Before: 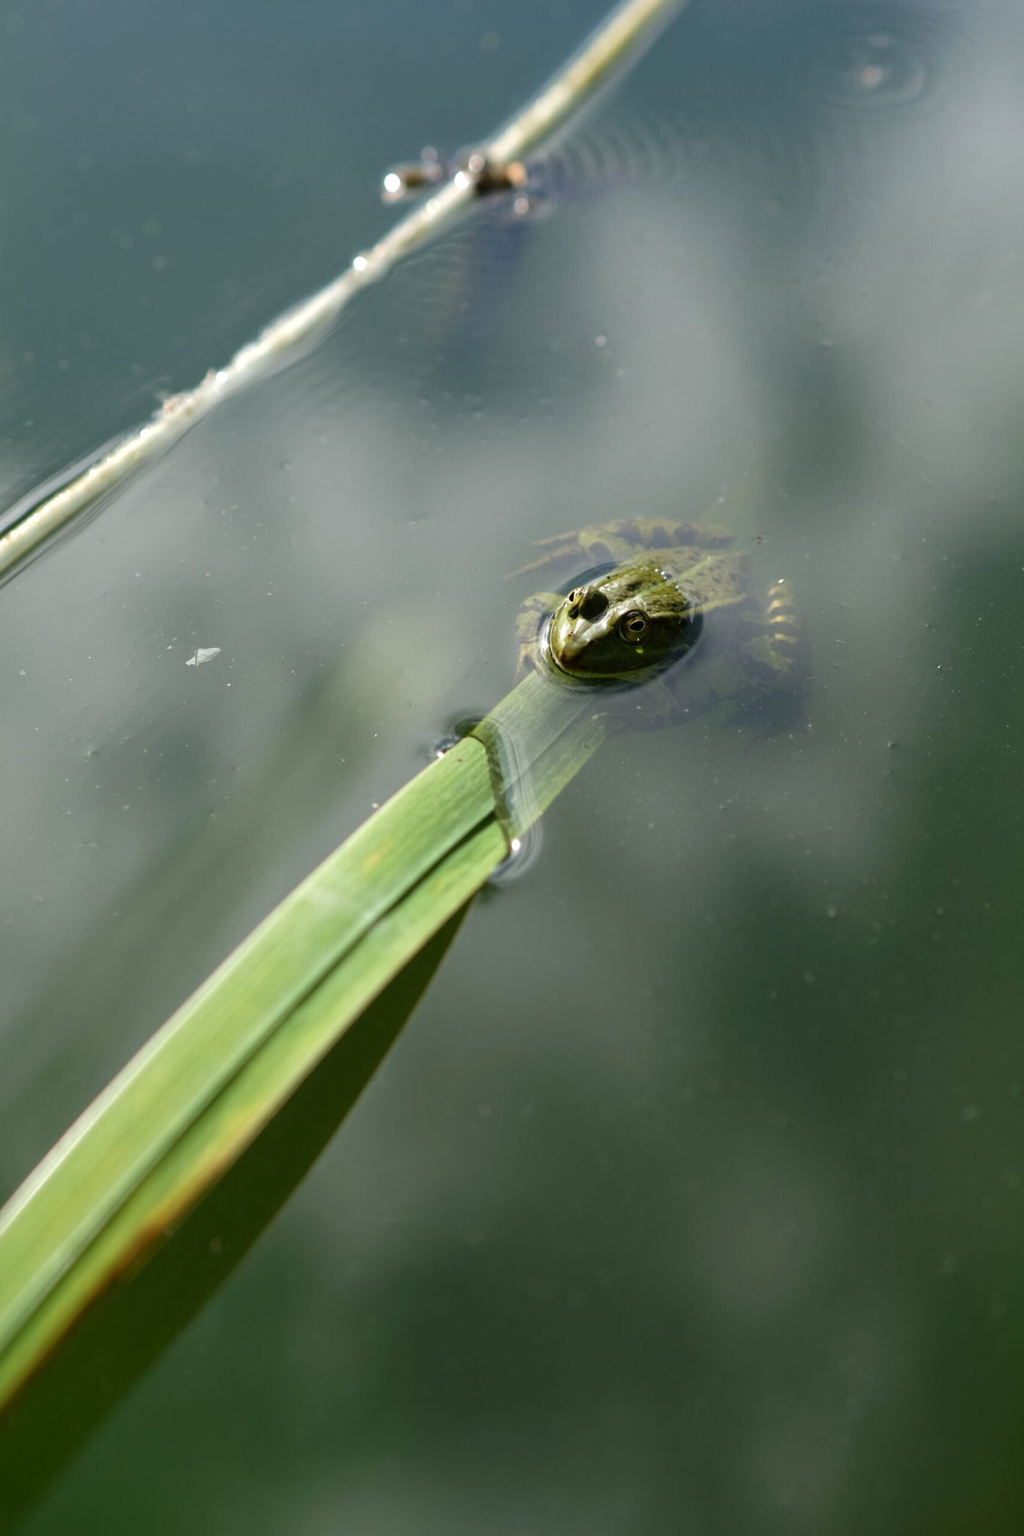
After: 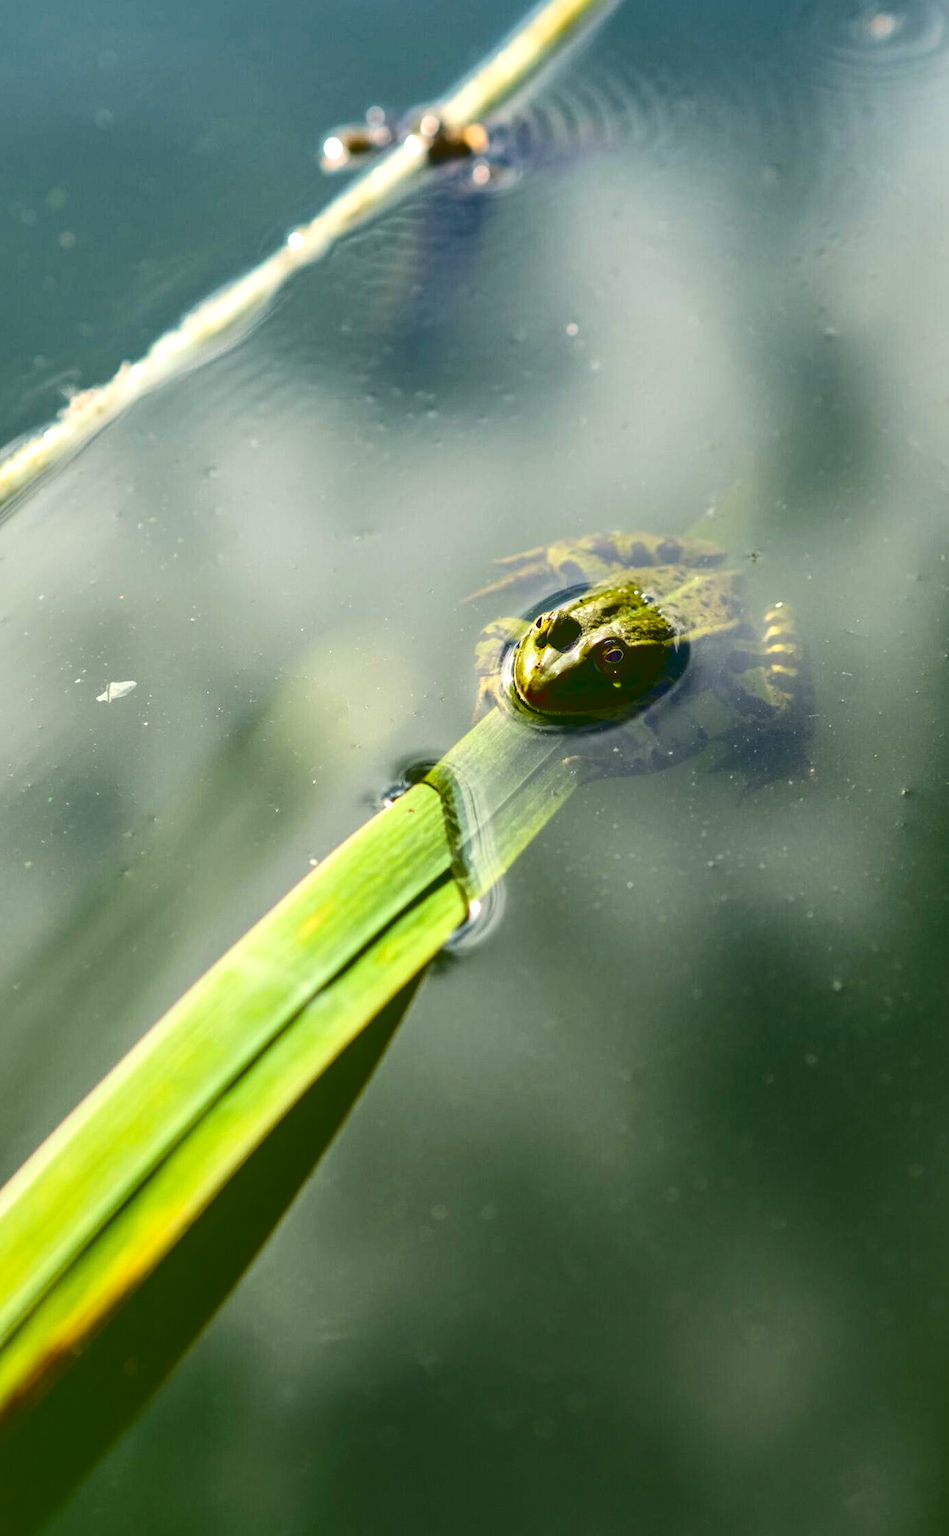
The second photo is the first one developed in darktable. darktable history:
local contrast: highlights 58%, detail 145%
crop: left 9.956%, top 3.527%, right 9.16%, bottom 9.224%
color balance rgb: highlights gain › chroma 2.066%, highlights gain › hue 72.52°, linear chroma grading › global chroma 9.944%, perceptual saturation grading › global saturation 25.316%, global vibrance 20%
tone curve: curves: ch0 [(0, 0) (0.003, 0.172) (0.011, 0.177) (0.025, 0.177) (0.044, 0.177) (0.069, 0.178) (0.1, 0.181) (0.136, 0.19) (0.177, 0.208) (0.224, 0.226) (0.277, 0.274) (0.335, 0.338) (0.399, 0.43) (0.468, 0.535) (0.543, 0.635) (0.623, 0.726) (0.709, 0.815) (0.801, 0.882) (0.898, 0.936) (1, 1)], color space Lab, linked channels, preserve colors none
